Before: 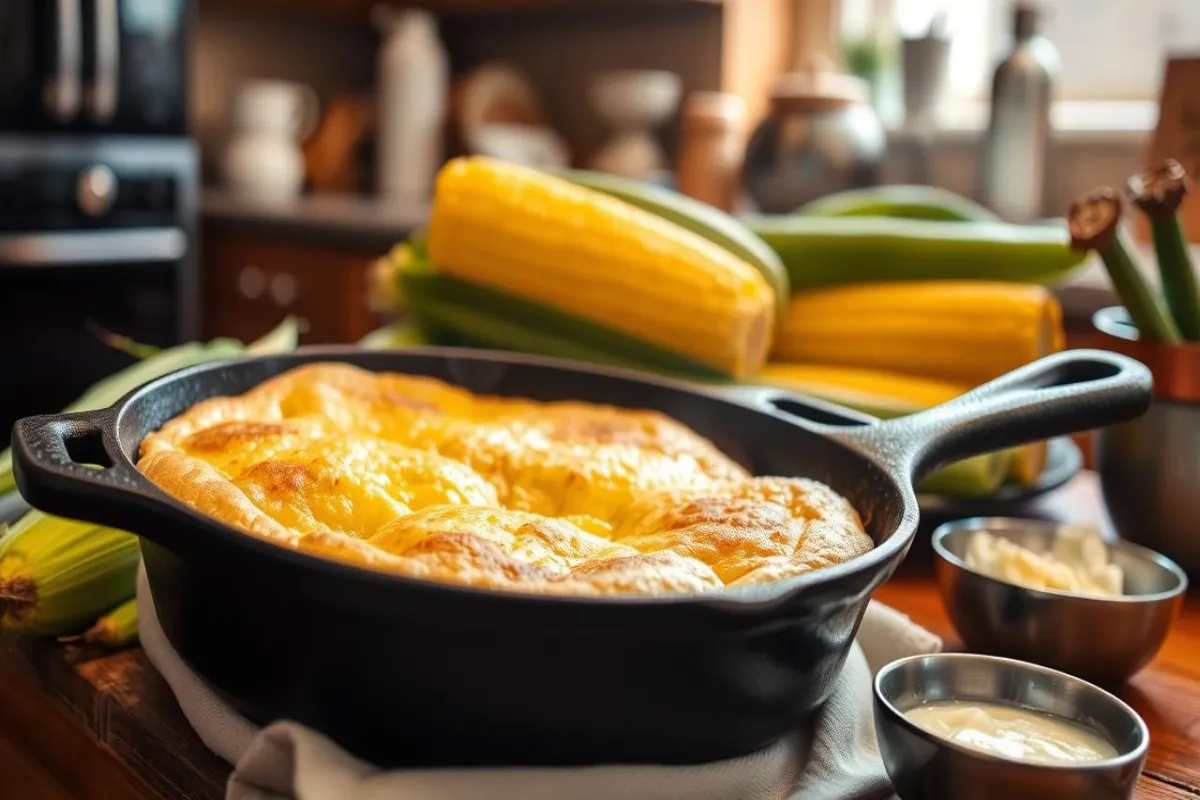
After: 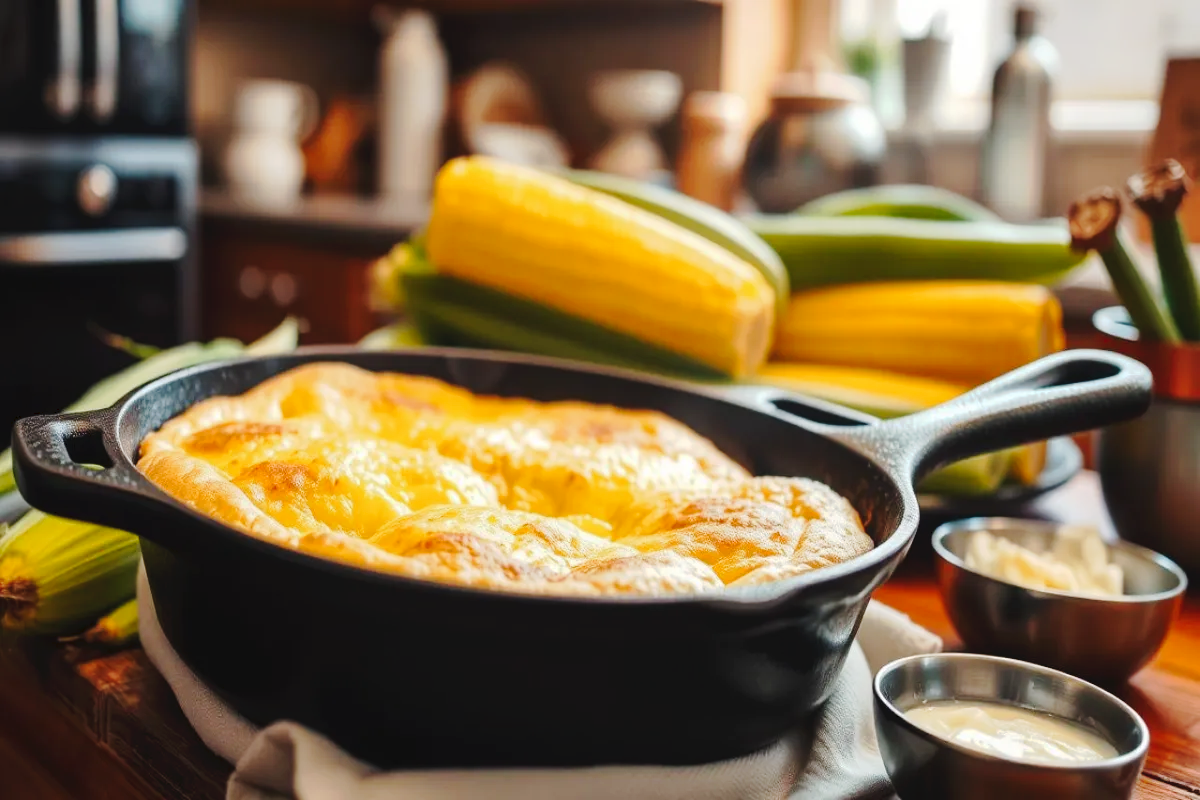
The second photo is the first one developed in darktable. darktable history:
tone curve: curves: ch0 [(0, 0) (0.003, 0.031) (0.011, 0.041) (0.025, 0.054) (0.044, 0.06) (0.069, 0.083) (0.1, 0.108) (0.136, 0.135) (0.177, 0.179) (0.224, 0.231) (0.277, 0.294) (0.335, 0.378) (0.399, 0.463) (0.468, 0.552) (0.543, 0.627) (0.623, 0.694) (0.709, 0.776) (0.801, 0.849) (0.898, 0.905) (1, 1)], preserve colors none
